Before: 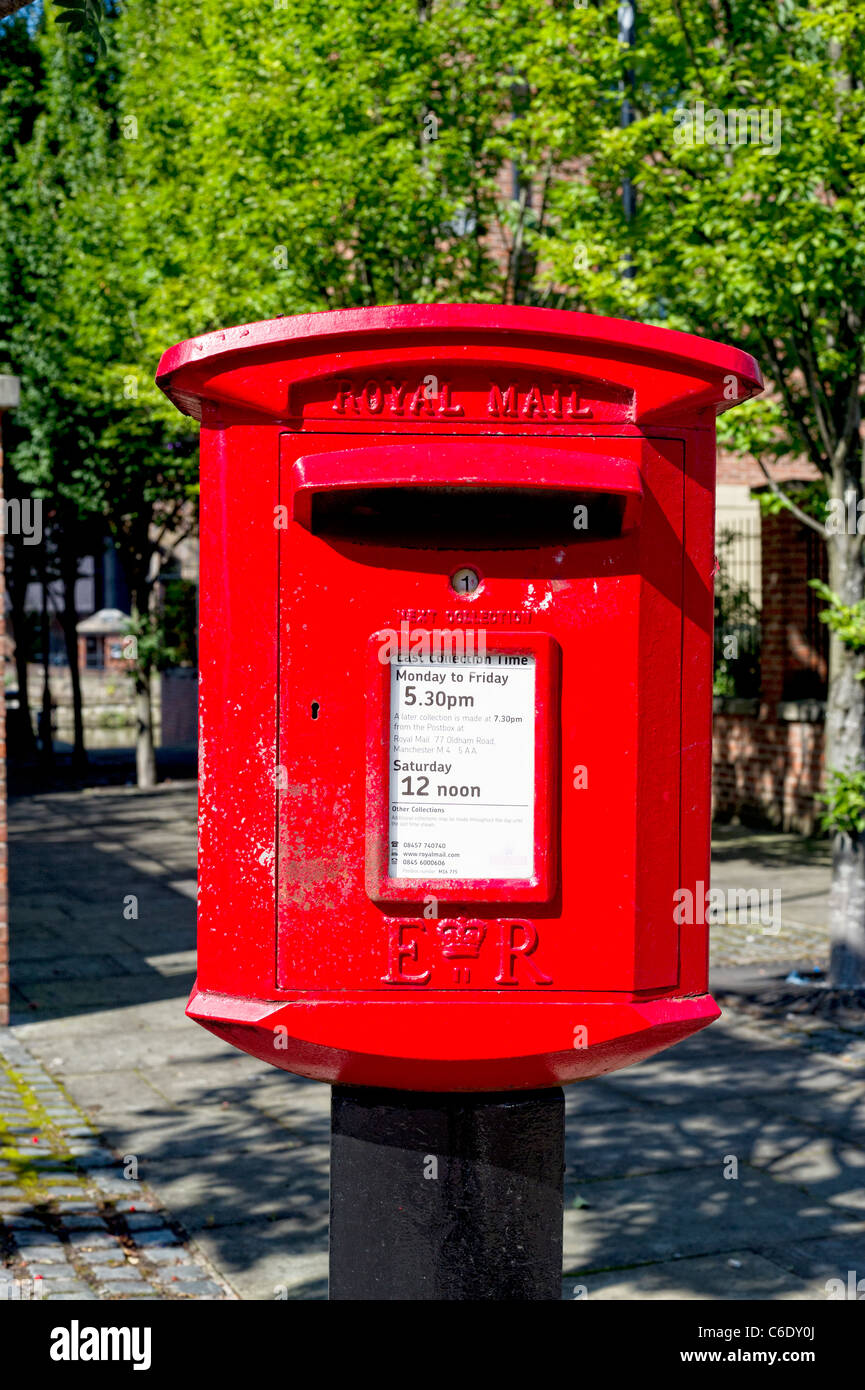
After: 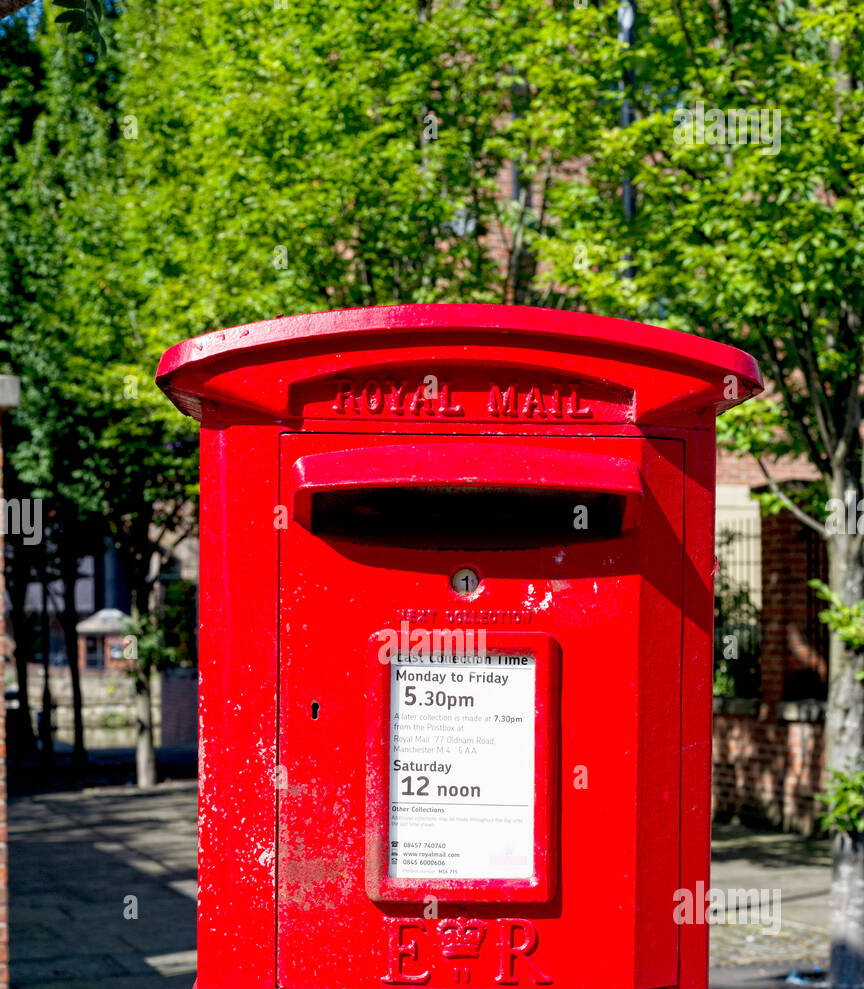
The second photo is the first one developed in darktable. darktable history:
crop: right 0%, bottom 28.79%
